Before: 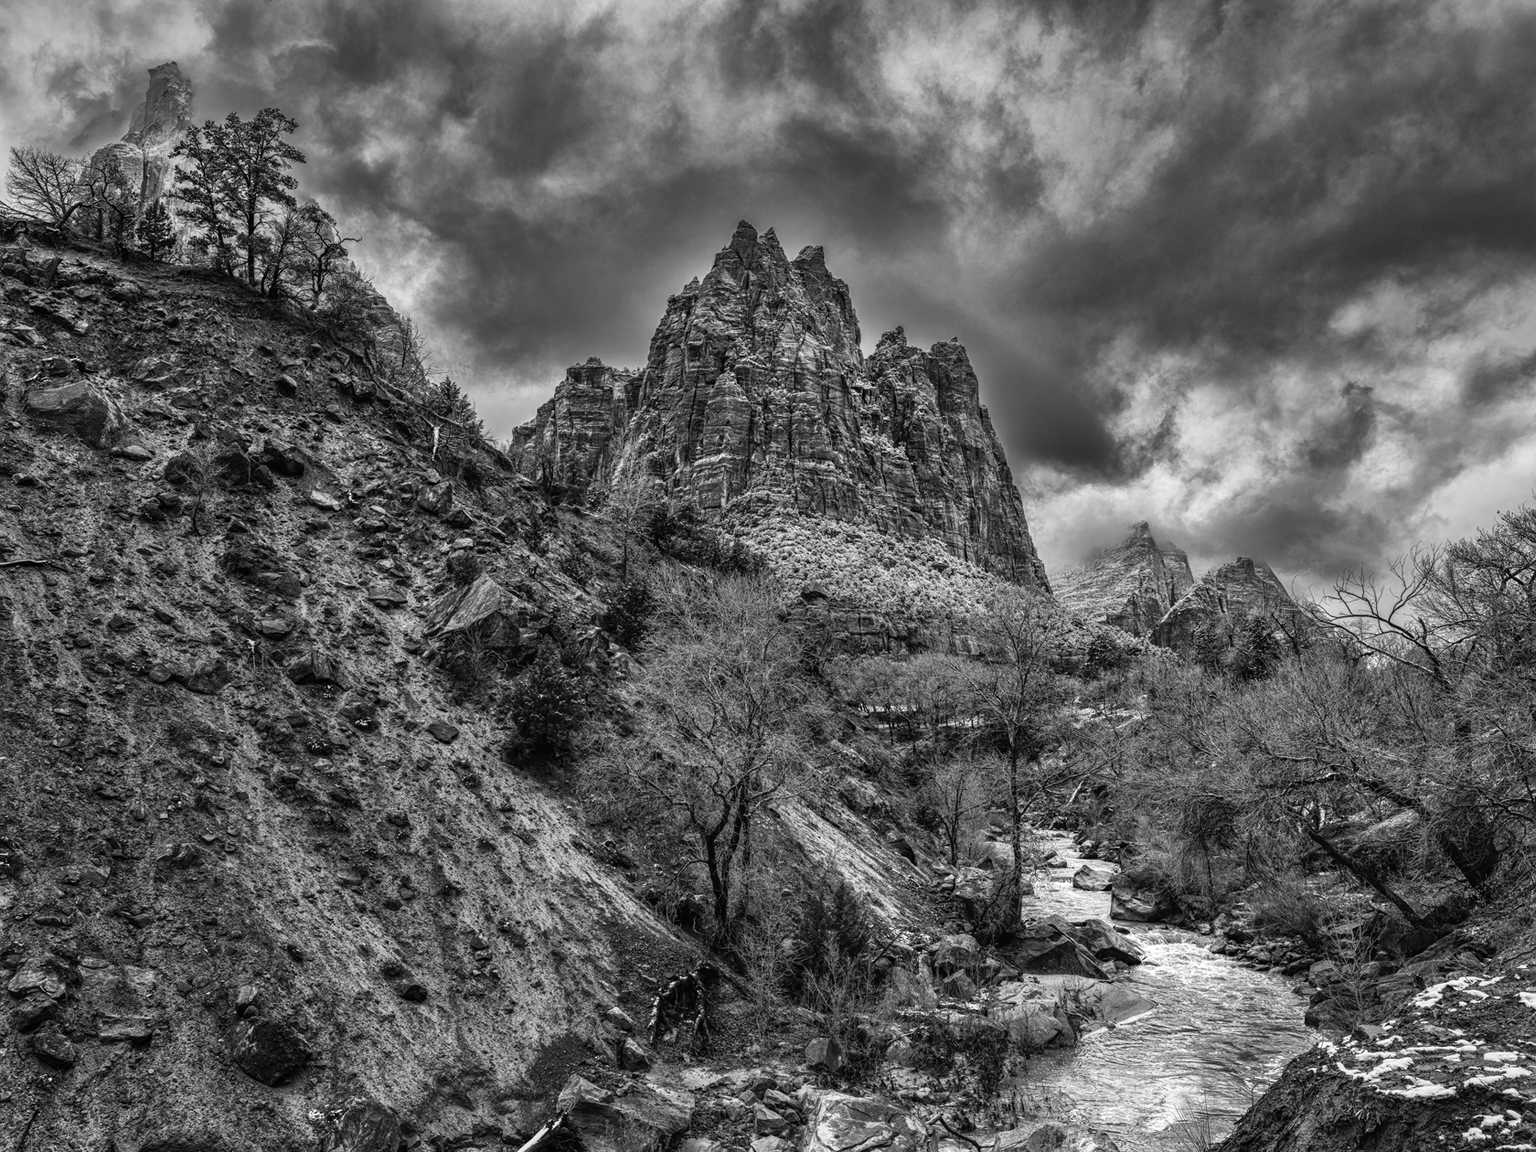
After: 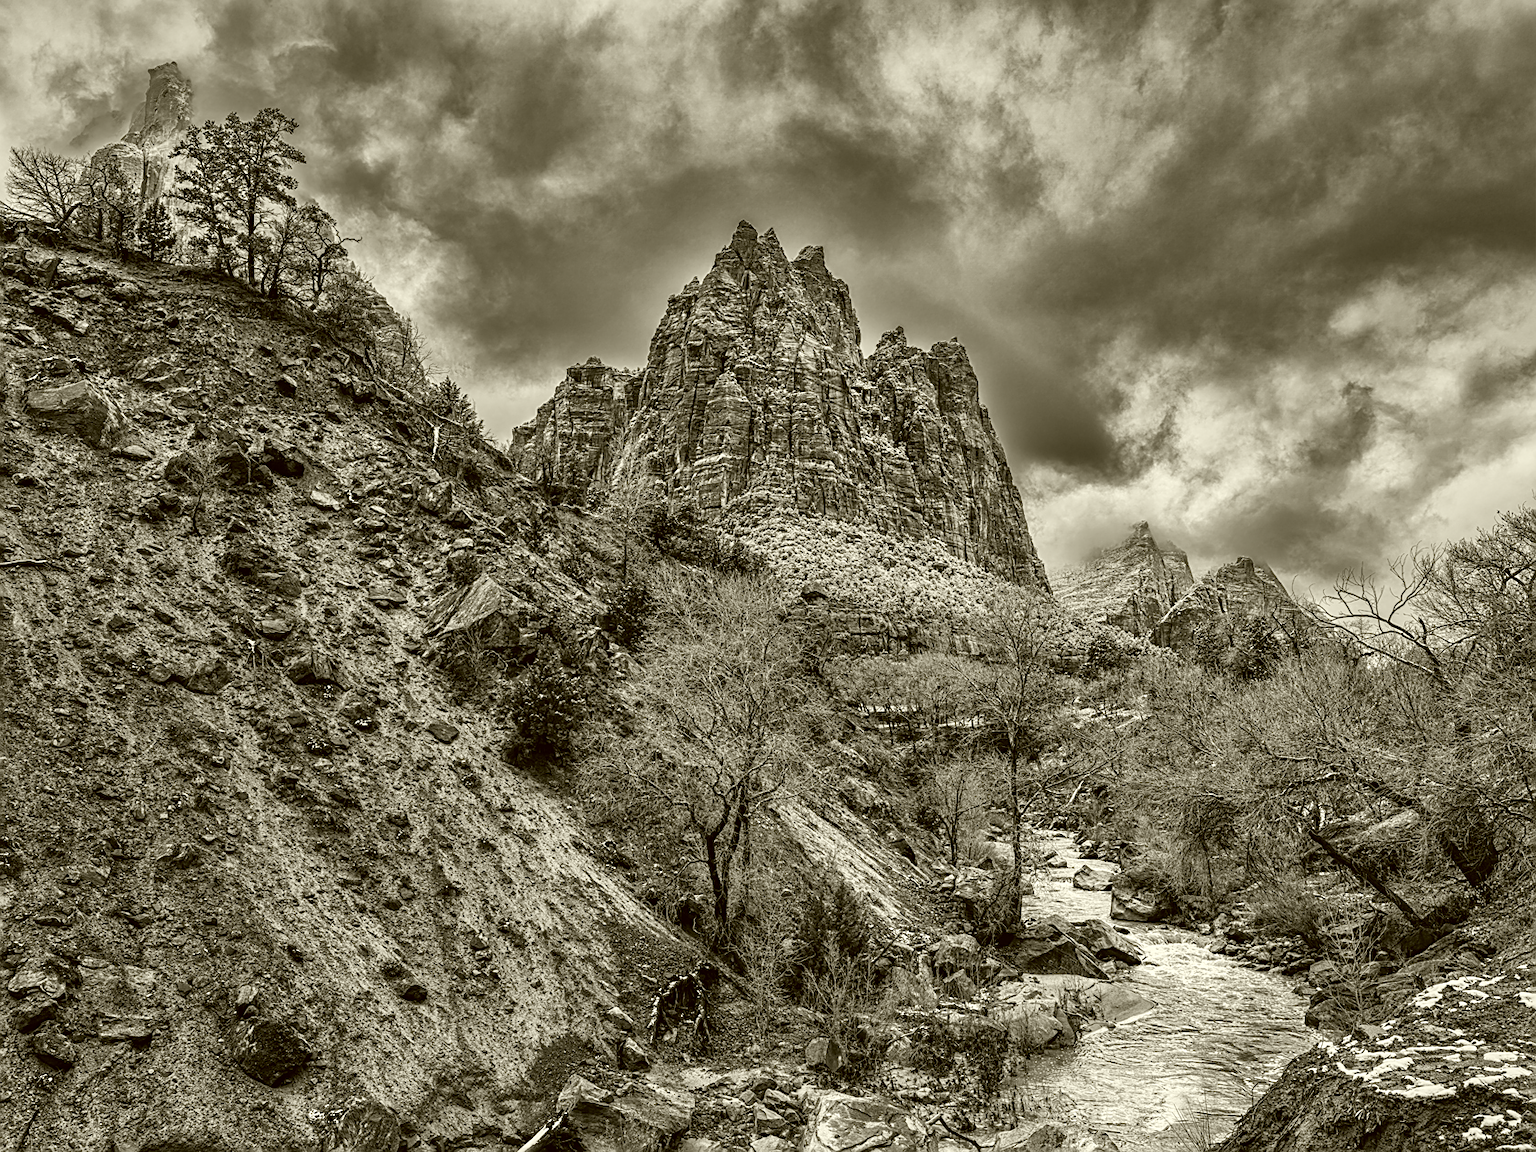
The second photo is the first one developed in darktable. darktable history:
sharpen: on, module defaults
color correction: highlights a* -1.63, highlights b* 10.42, shadows a* 0.576, shadows b* 18.93
contrast brightness saturation: contrast 0.097, brightness 0.025, saturation 0.093
